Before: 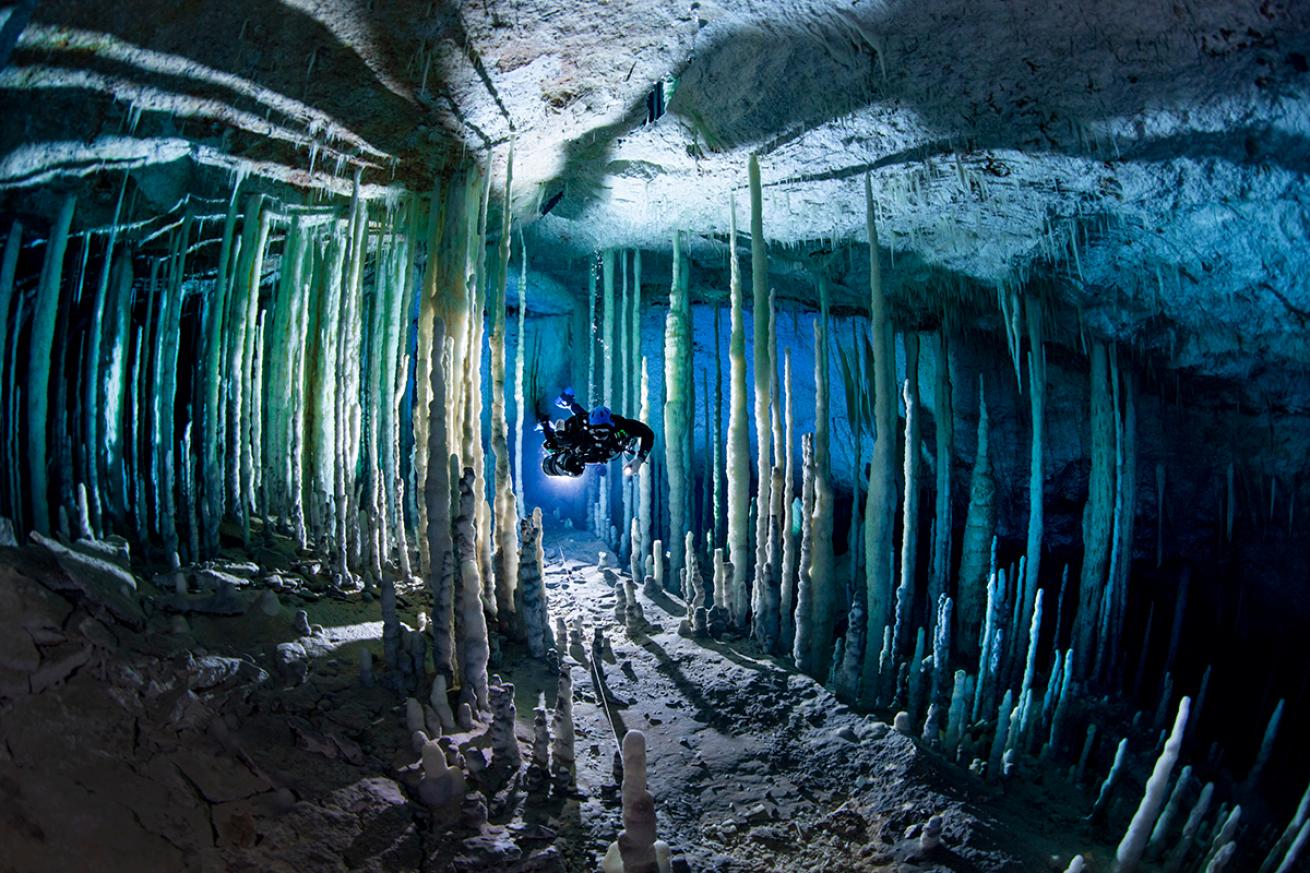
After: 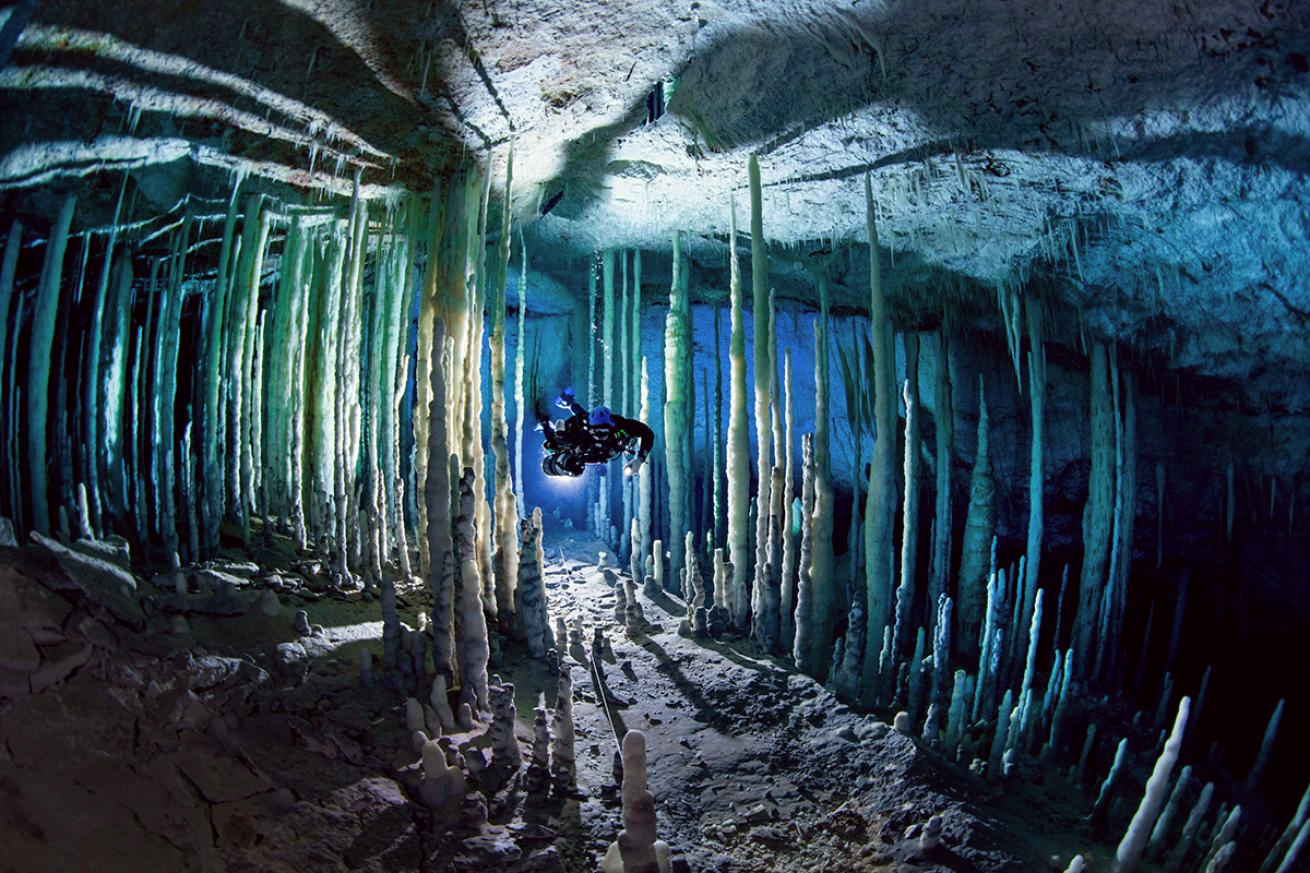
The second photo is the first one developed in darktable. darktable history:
color correction: highlights a* -1.02, highlights b* 4.5, shadows a* 3.67
